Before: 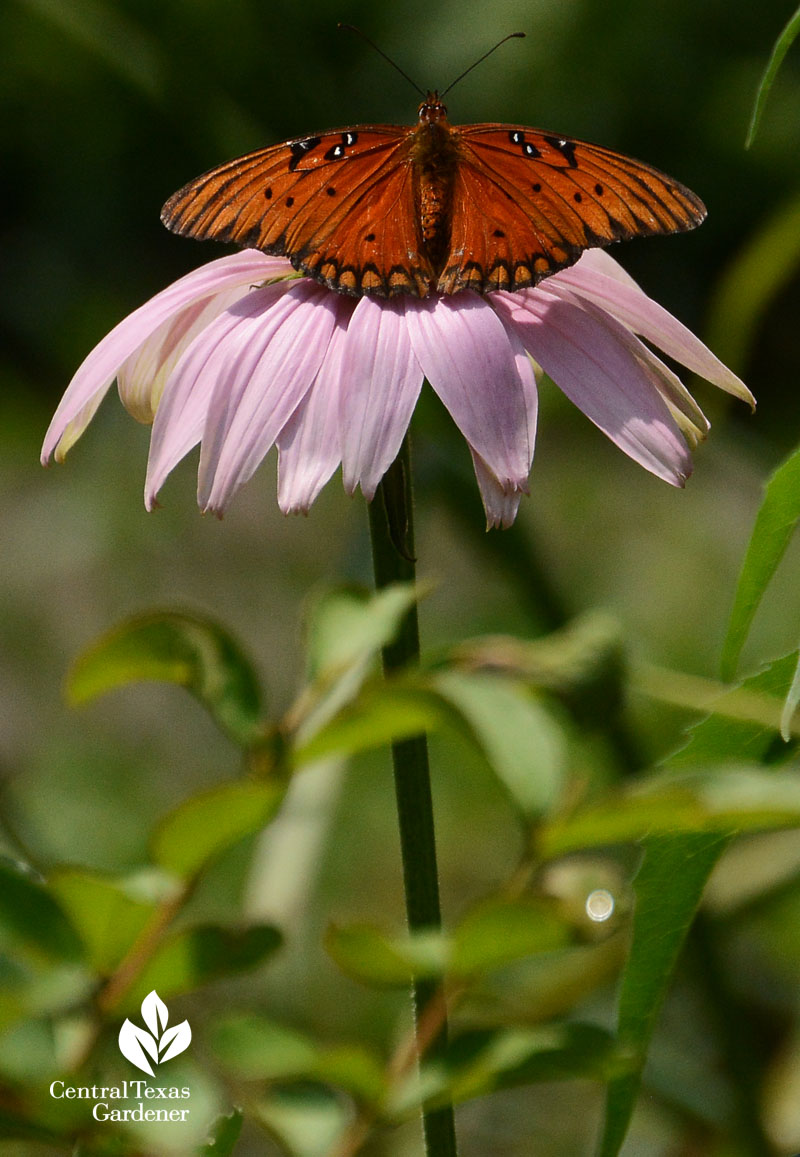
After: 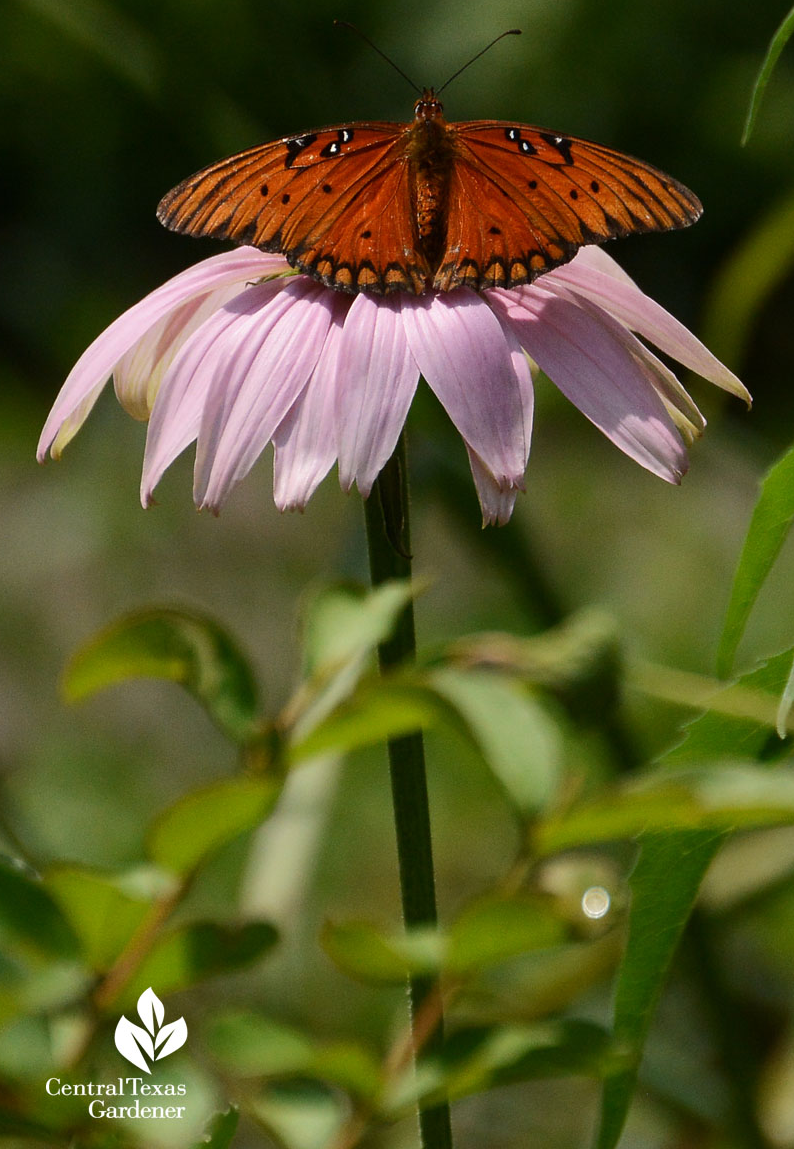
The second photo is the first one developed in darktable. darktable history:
crop and rotate: left 0.702%, top 0.311%, bottom 0.315%
